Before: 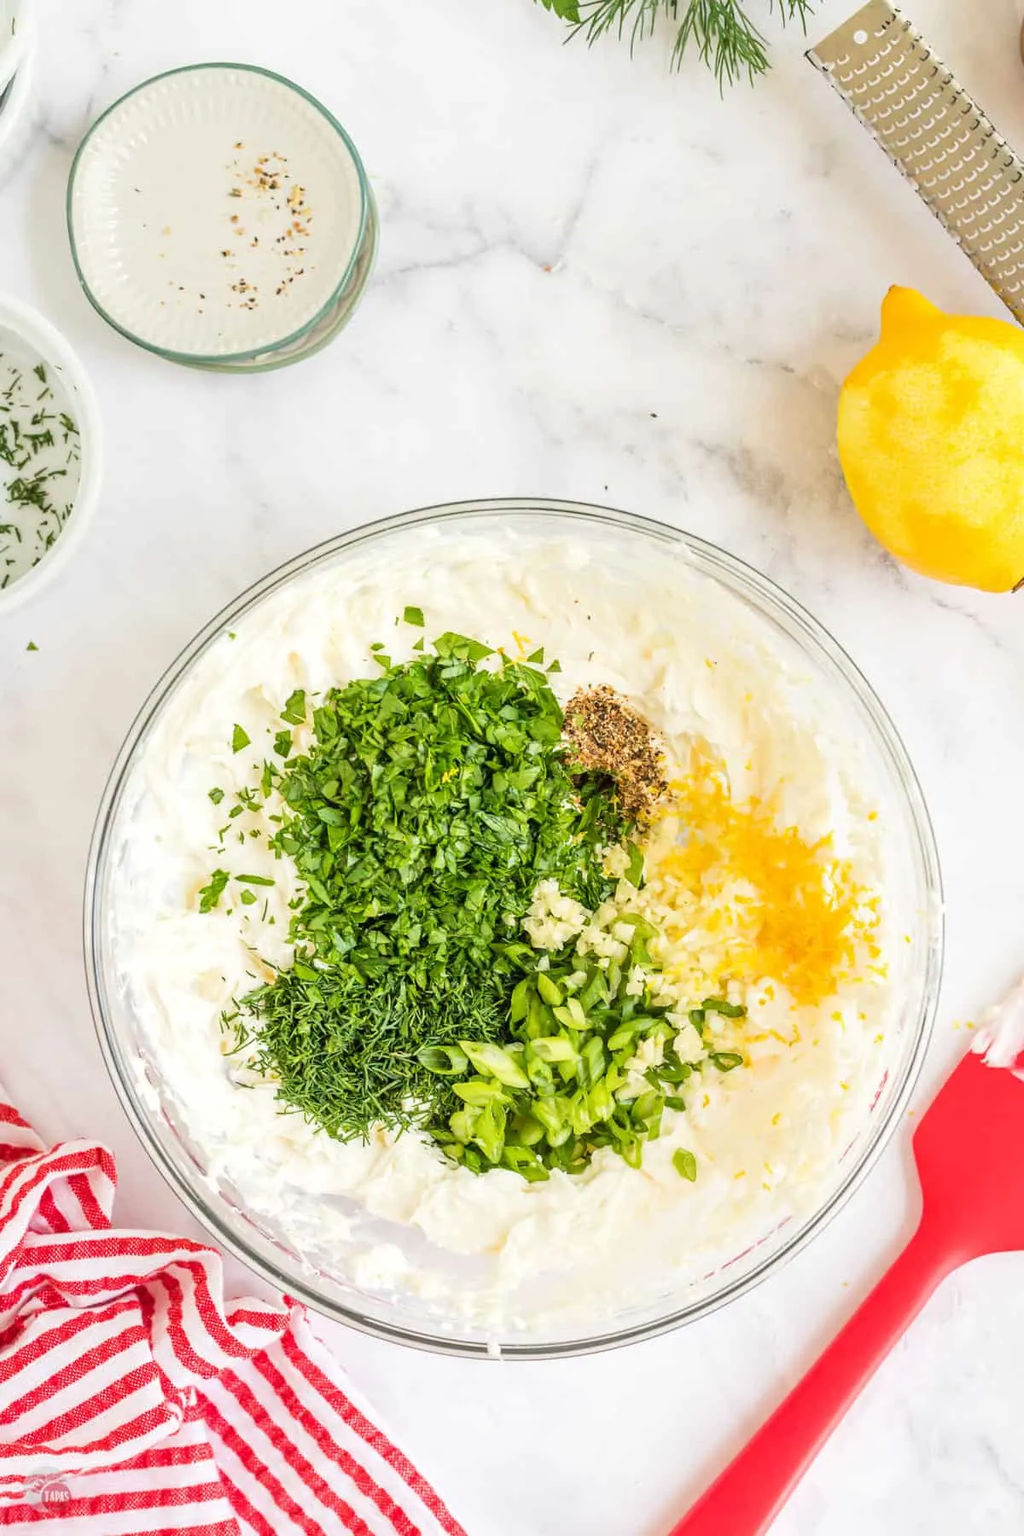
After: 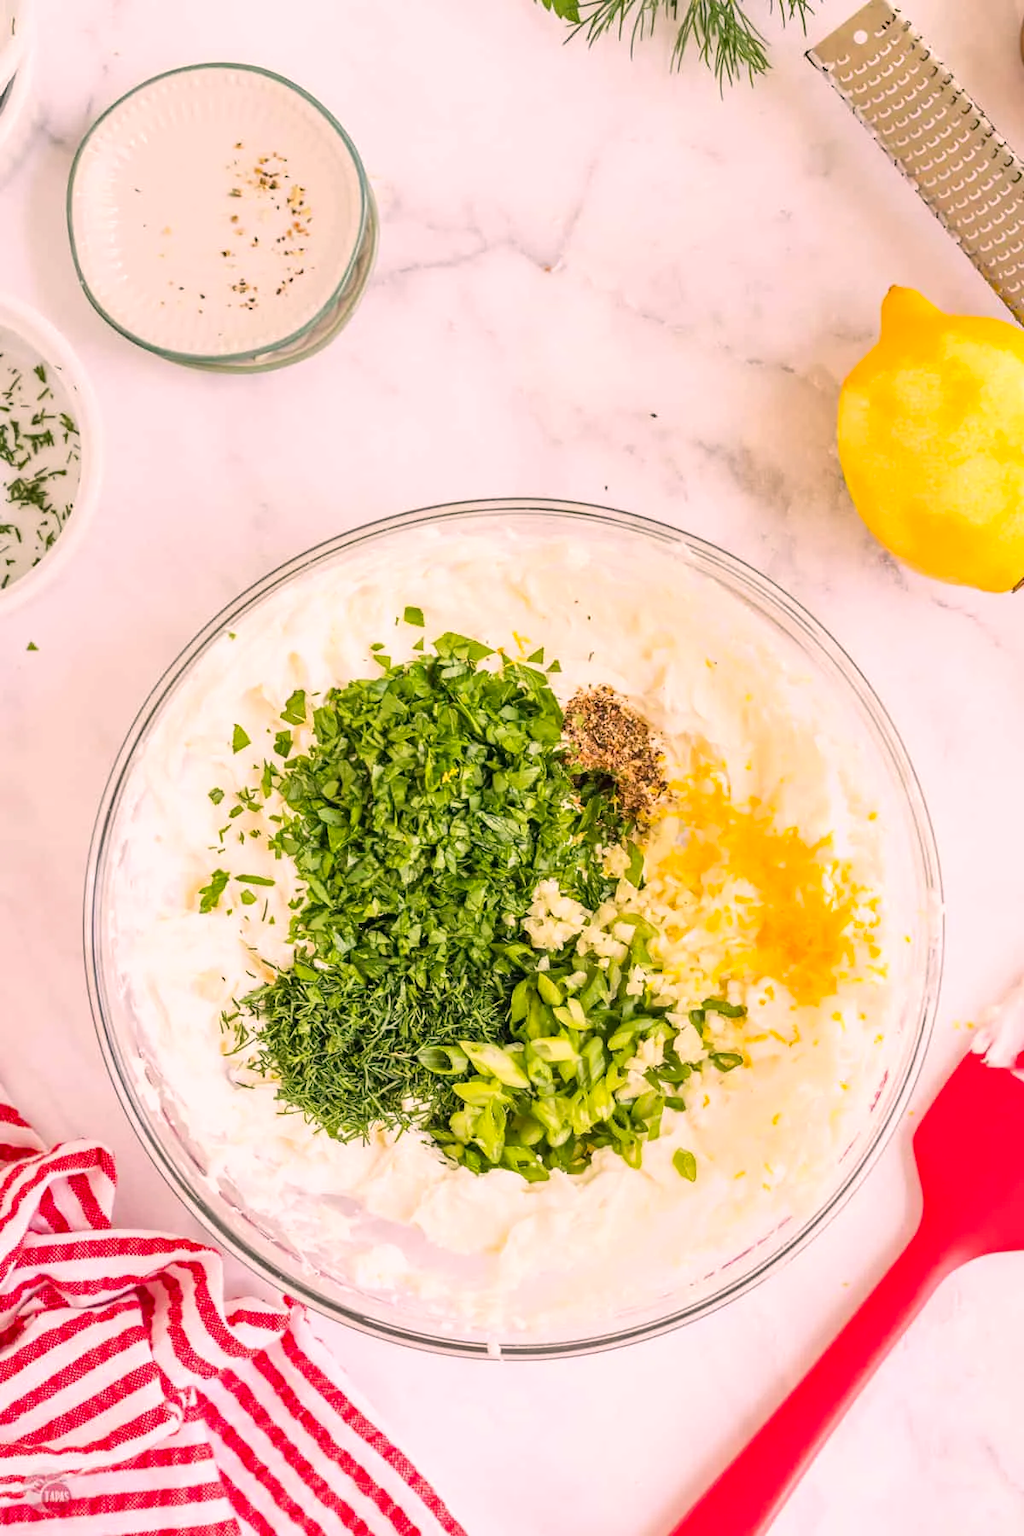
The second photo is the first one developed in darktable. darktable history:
haze removal: adaptive false
color correction: highlights a* 14.65, highlights b* 4.71
